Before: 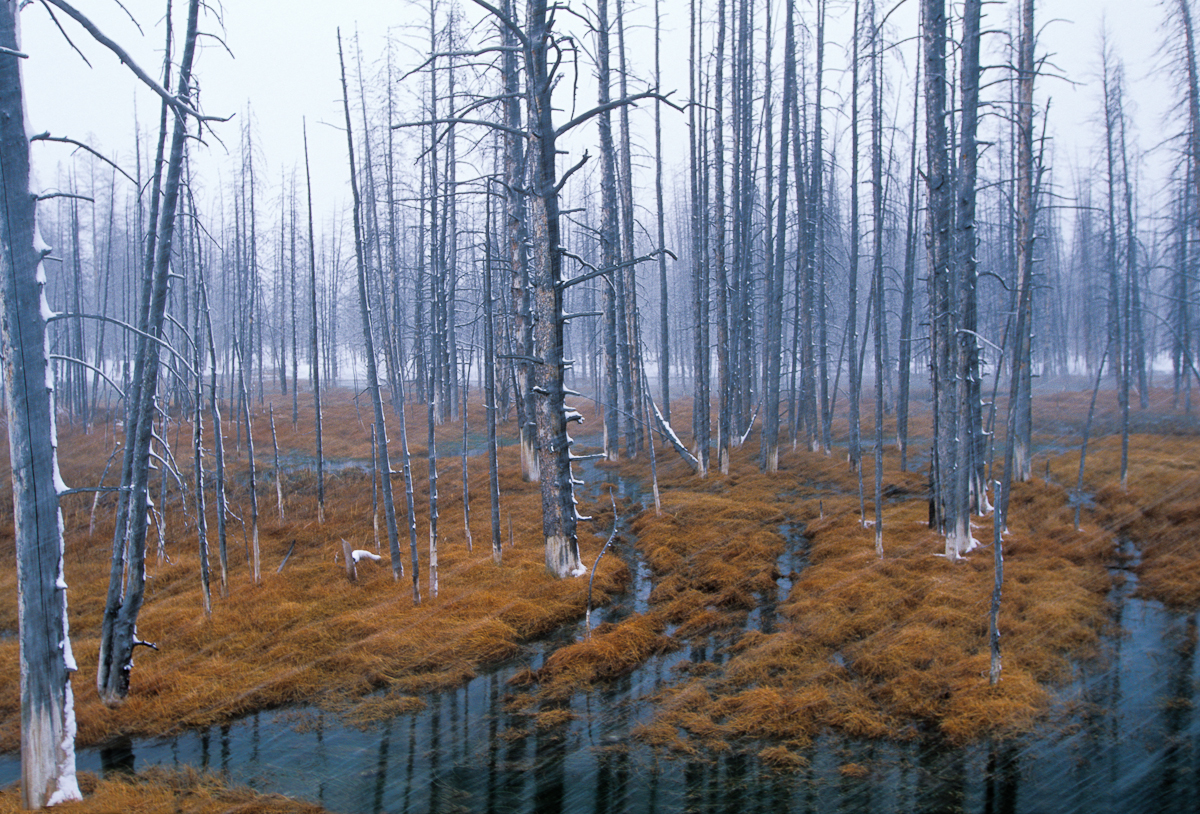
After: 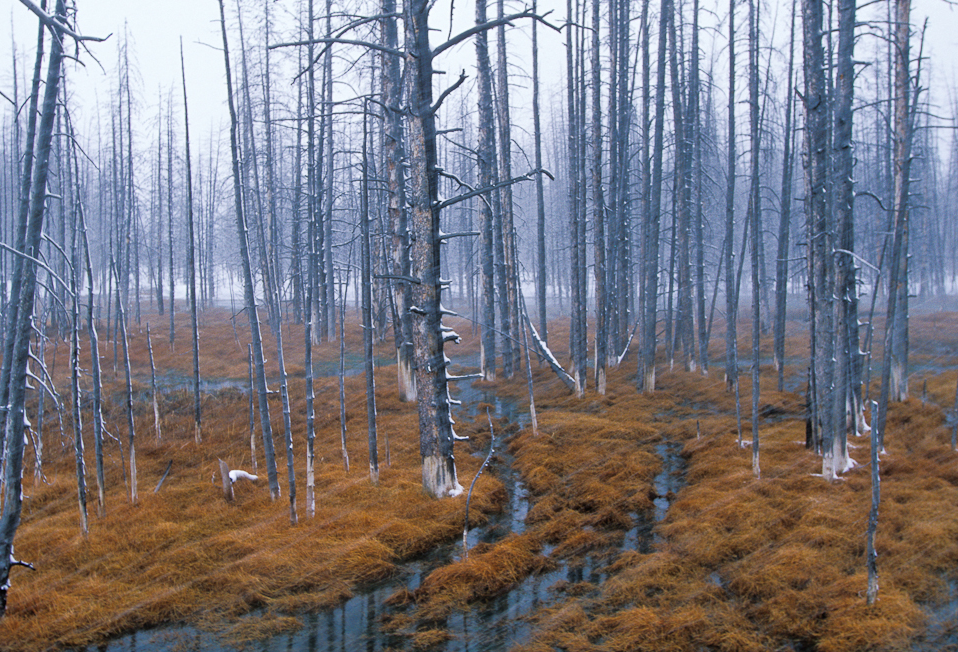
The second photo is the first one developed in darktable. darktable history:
tone equalizer: edges refinement/feathering 500, mask exposure compensation -1.57 EV, preserve details no
crop and rotate: left 10.253%, top 9.881%, right 9.854%, bottom 10.009%
